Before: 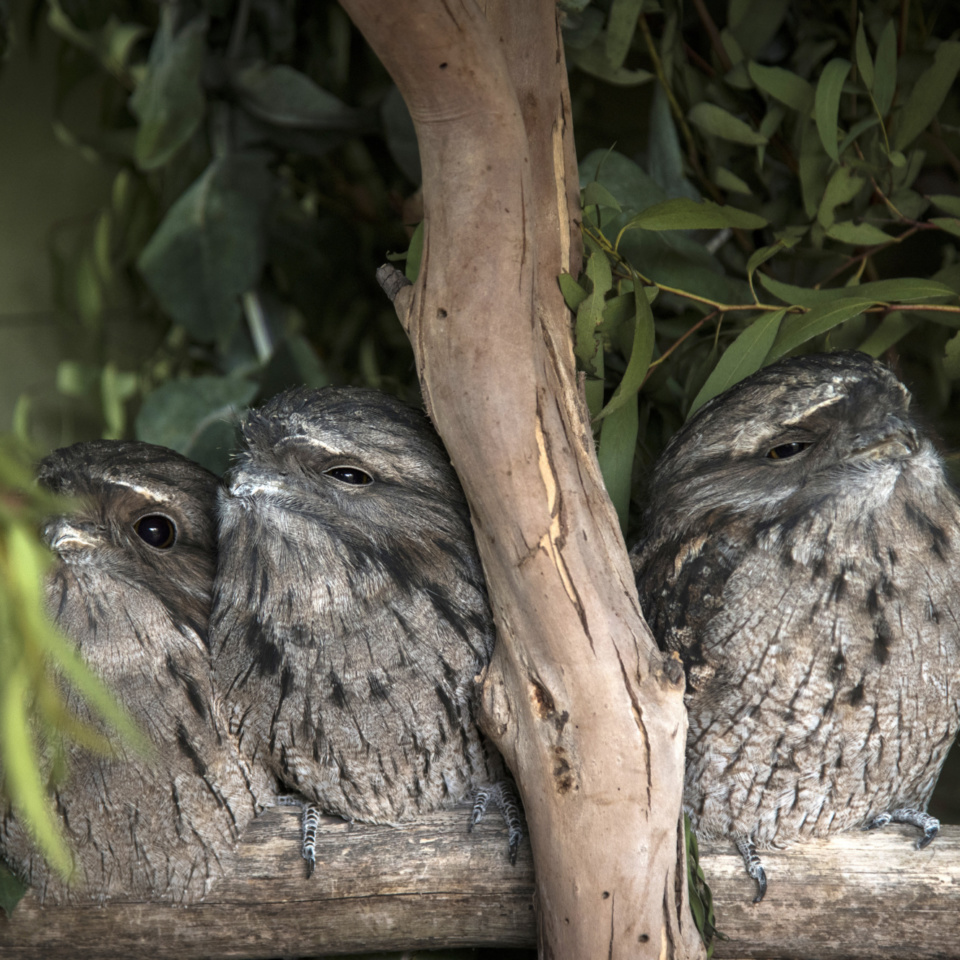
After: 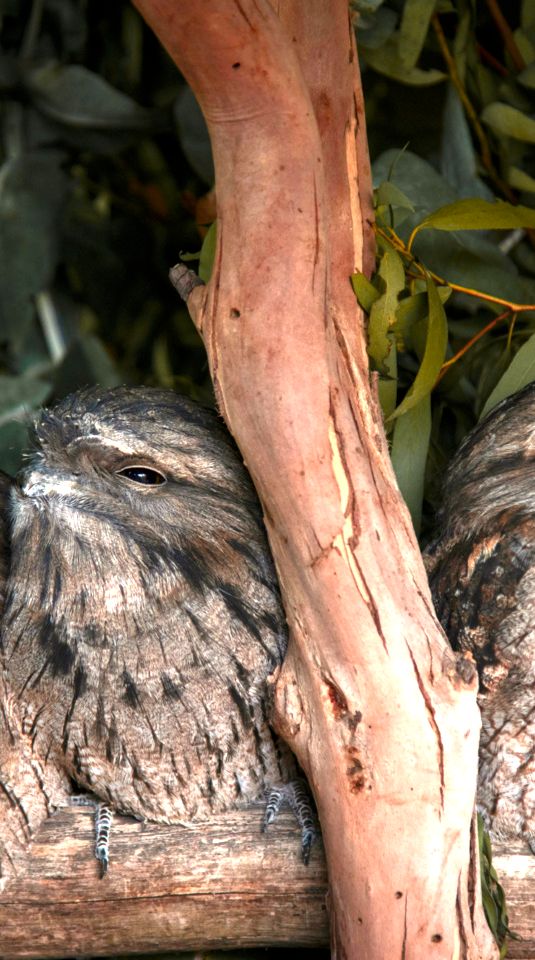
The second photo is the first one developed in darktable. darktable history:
color correction: highlights a* 3.73, highlights b* 5.08
crop: left 21.581%, right 22.596%
color zones: curves: ch1 [(0.263, 0.53) (0.376, 0.287) (0.487, 0.512) (0.748, 0.547) (1, 0.513)]; ch2 [(0.262, 0.45) (0.751, 0.477)], mix 24.68%
exposure: exposure 0.132 EV, compensate highlight preservation false
contrast brightness saturation: saturation 0.133
color balance rgb: perceptual saturation grading › global saturation 20%, perceptual saturation grading › highlights -25.358%, perceptual saturation grading › shadows 25.765%, perceptual brilliance grading › global brilliance 17.201%
